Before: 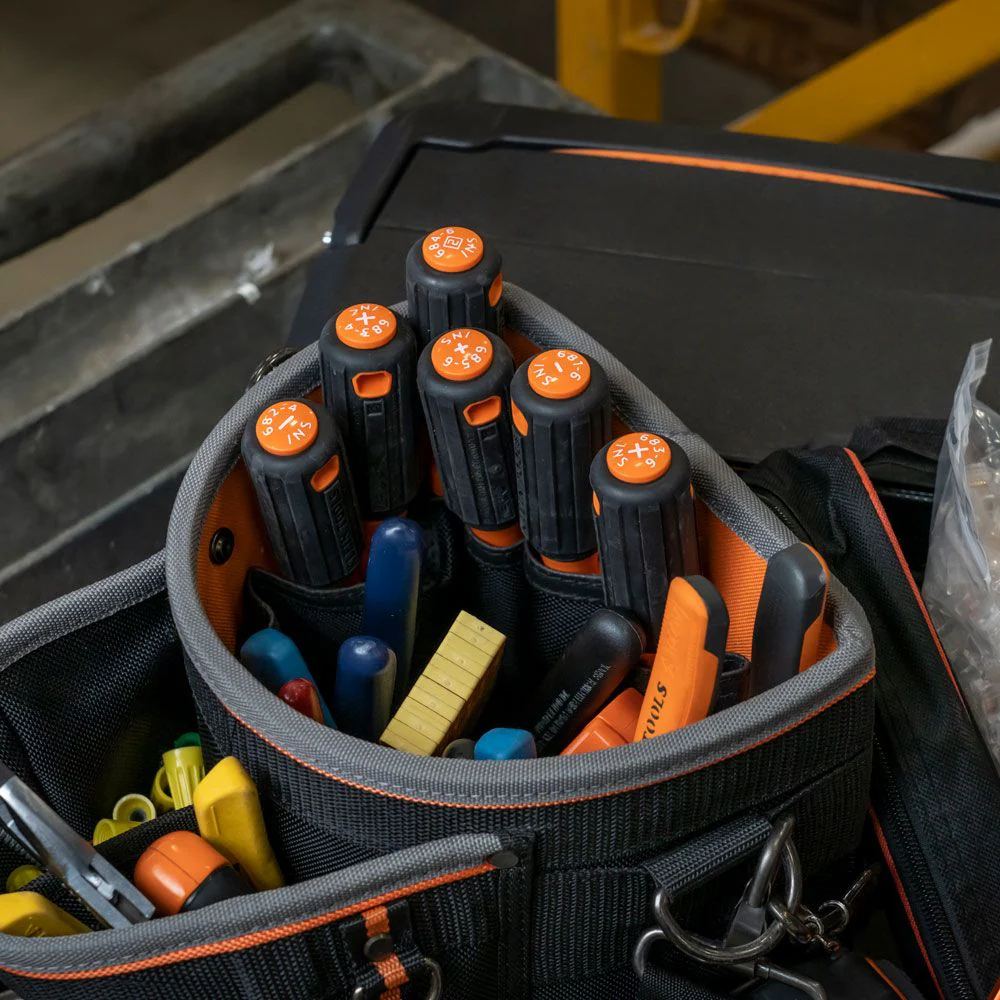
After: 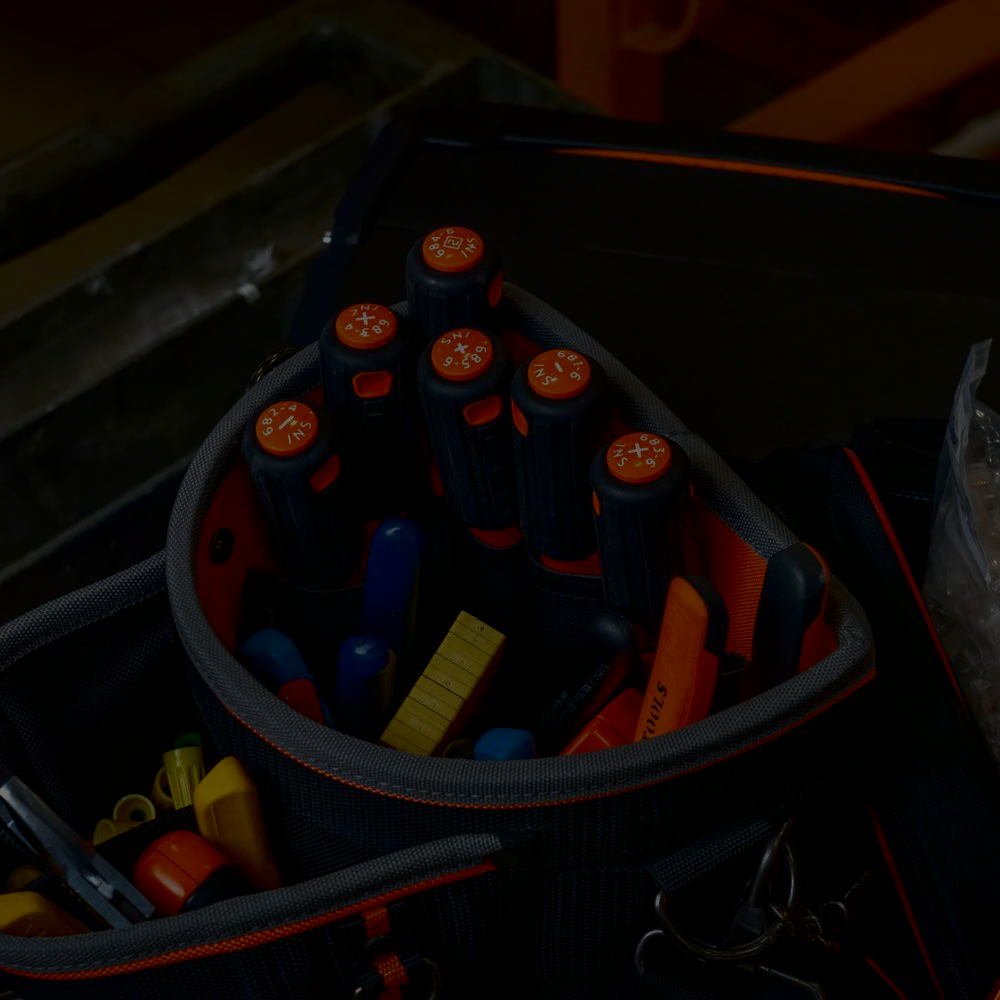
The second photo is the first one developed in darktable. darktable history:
exposure: exposure -0.582 EV
contrast brightness saturation: brightness -0.52
